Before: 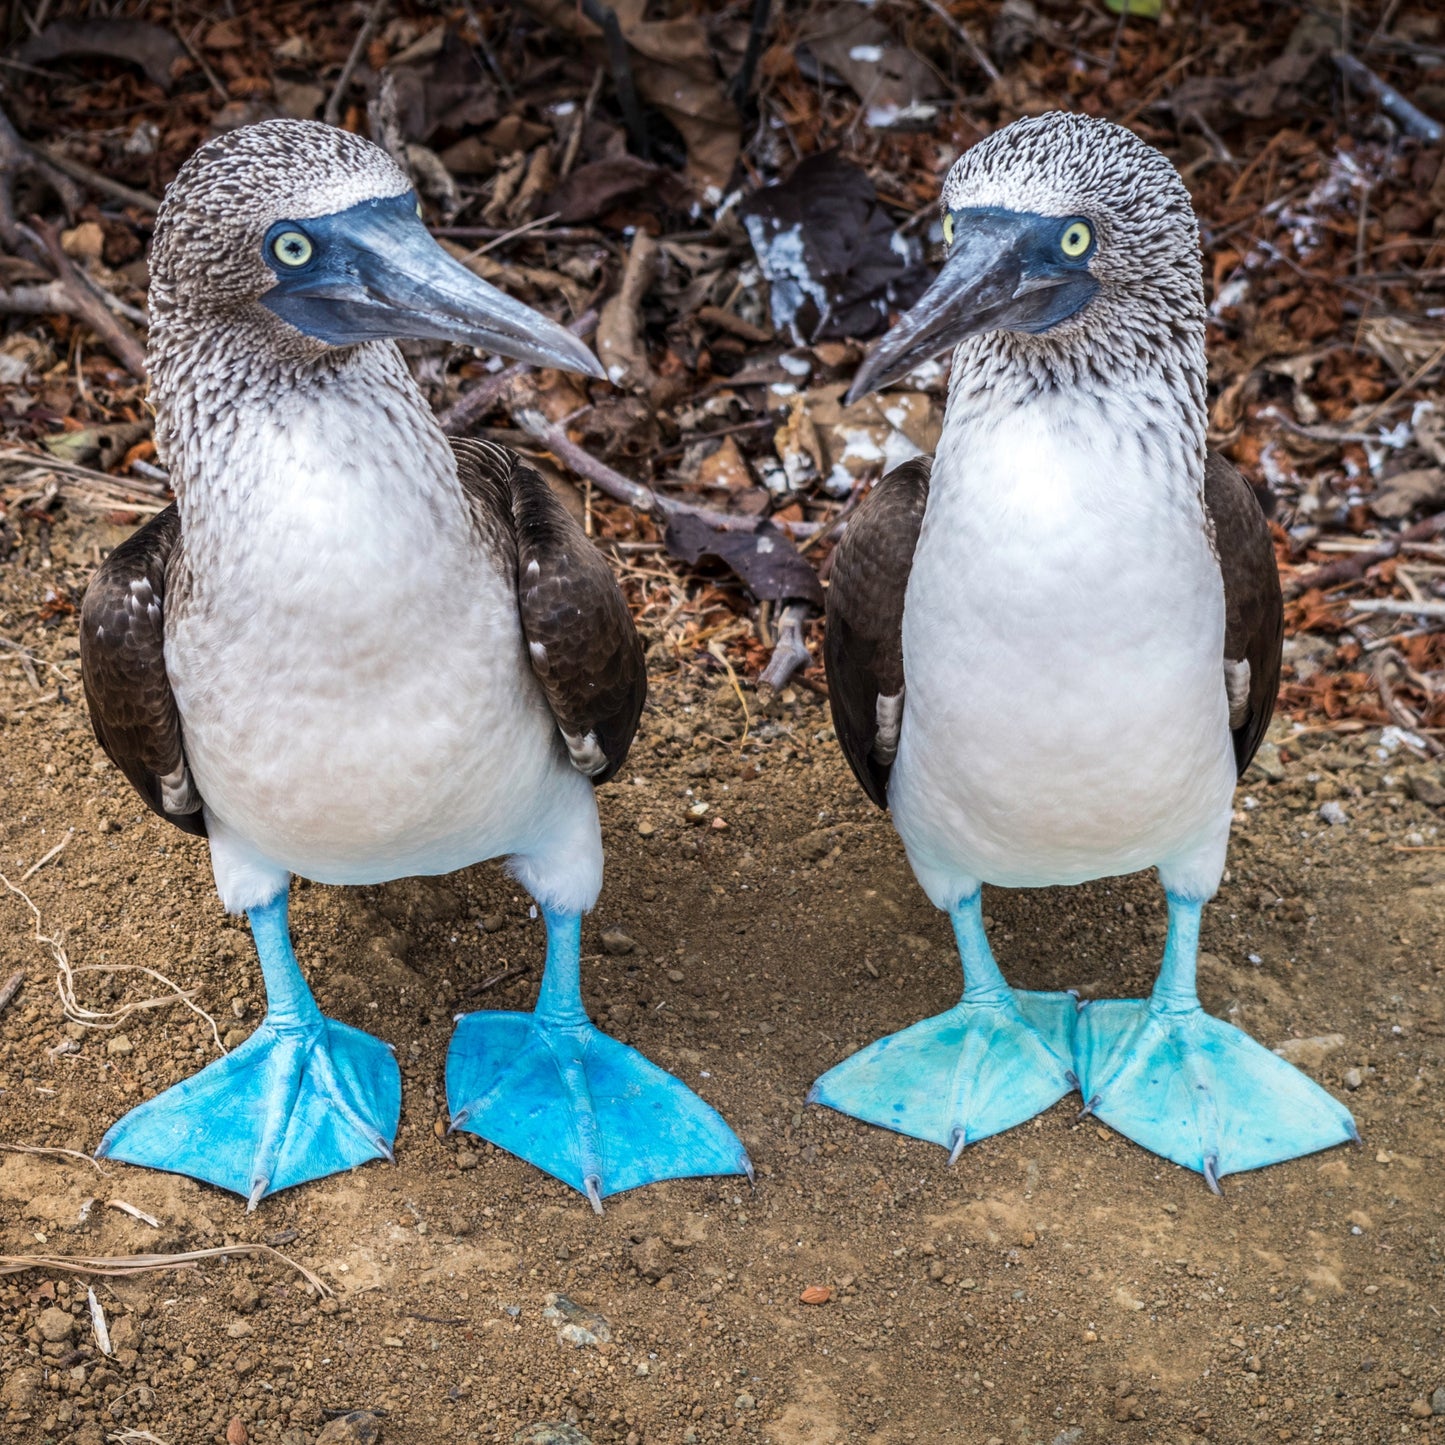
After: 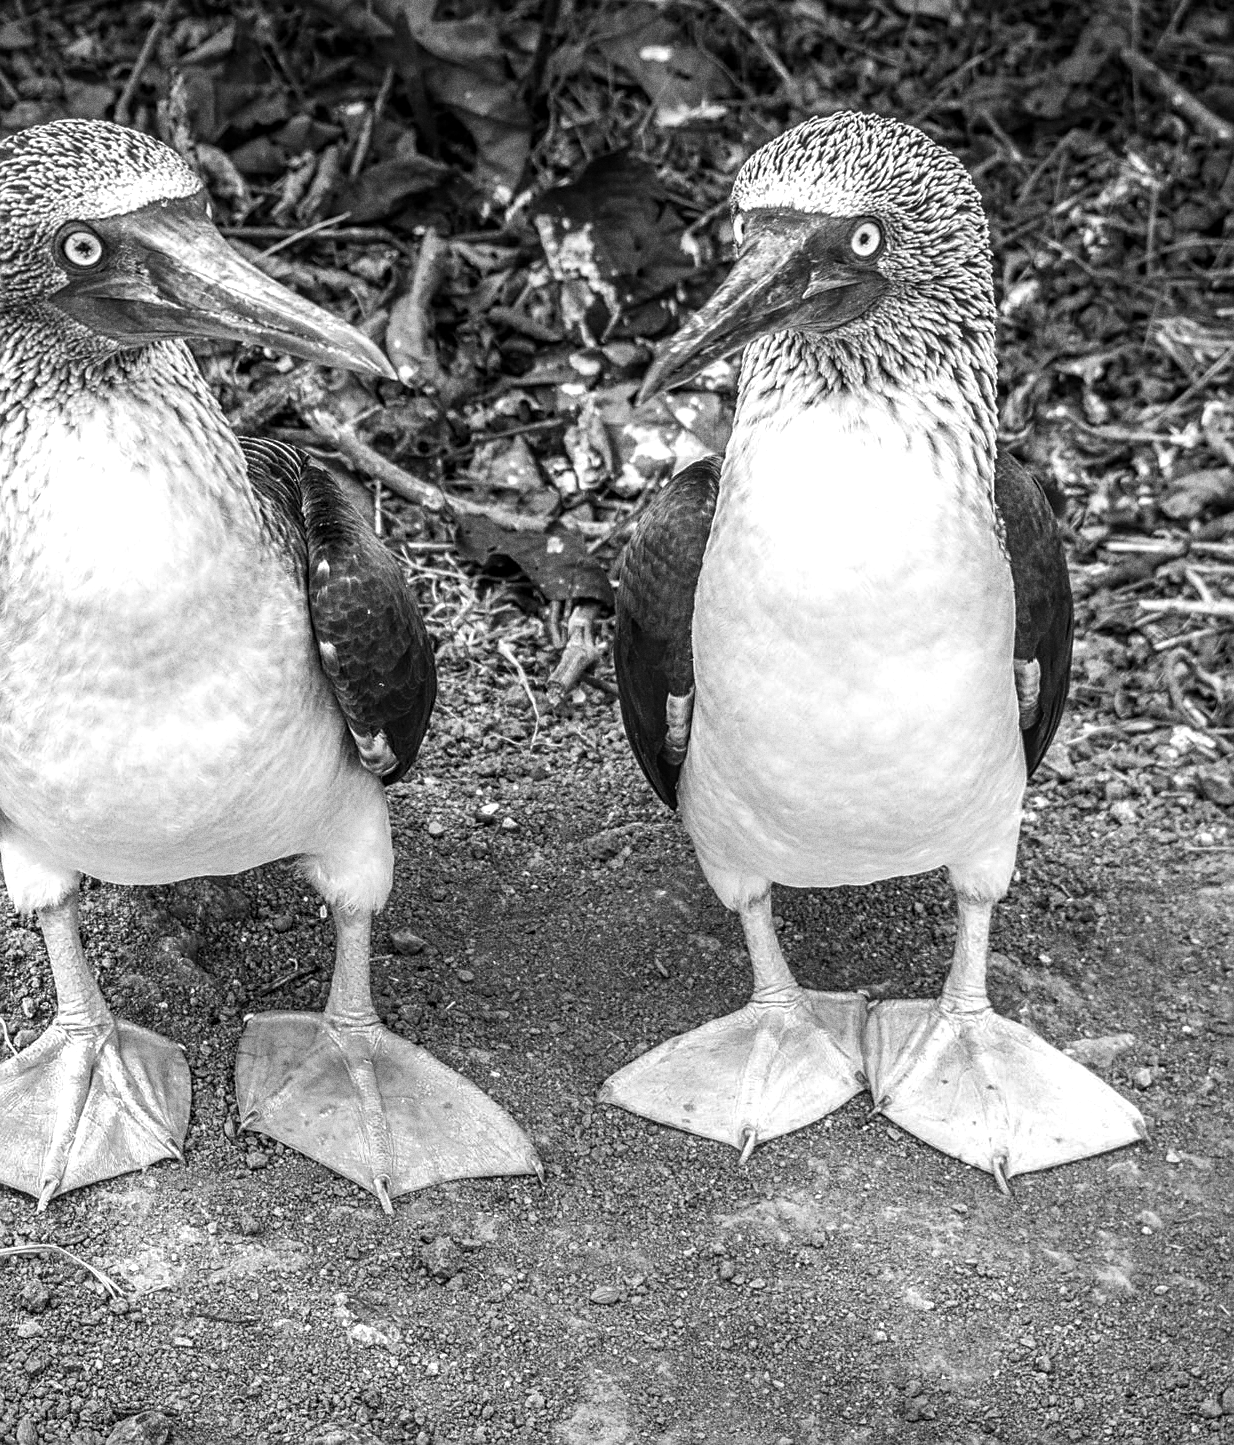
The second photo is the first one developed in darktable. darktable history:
crop and rotate: left 14.584%
grain: coarseness 11.82 ISO, strength 36.67%, mid-tones bias 74.17%
rgb levels: mode RGB, independent channels, levels [[0, 0.5, 1], [0, 0.521, 1], [0, 0.536, 1]]
monochrome: on, module defaults
exposure: black level correction 0, exposure 0.5 EV, compensate highlight preservation false
sharpen: on, module defaults
local contrast: on, module defaults
